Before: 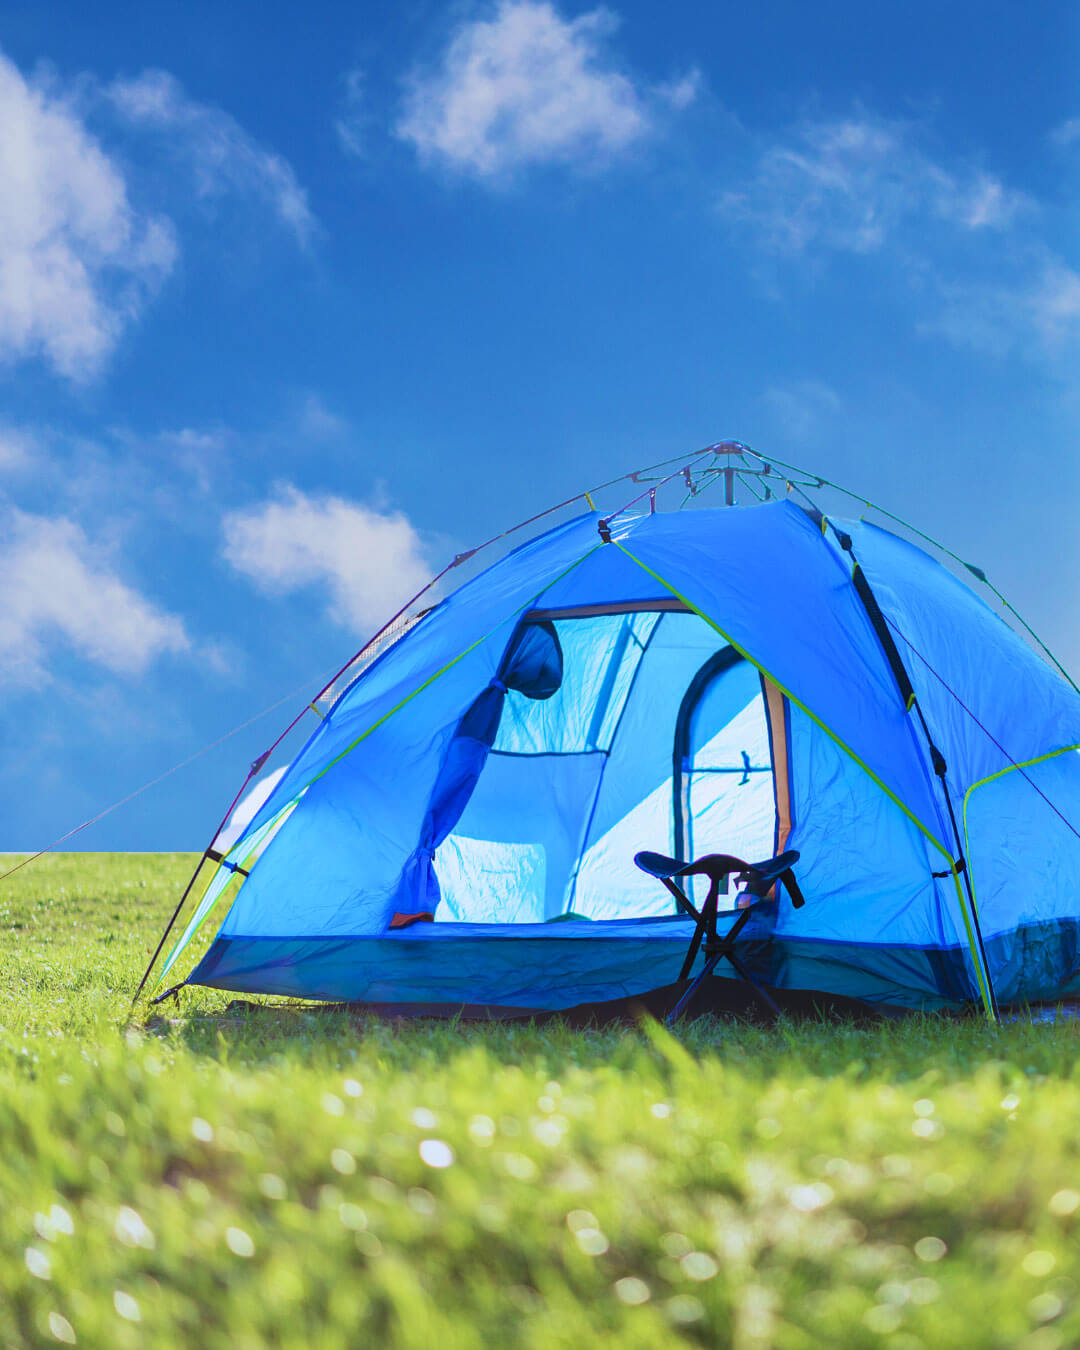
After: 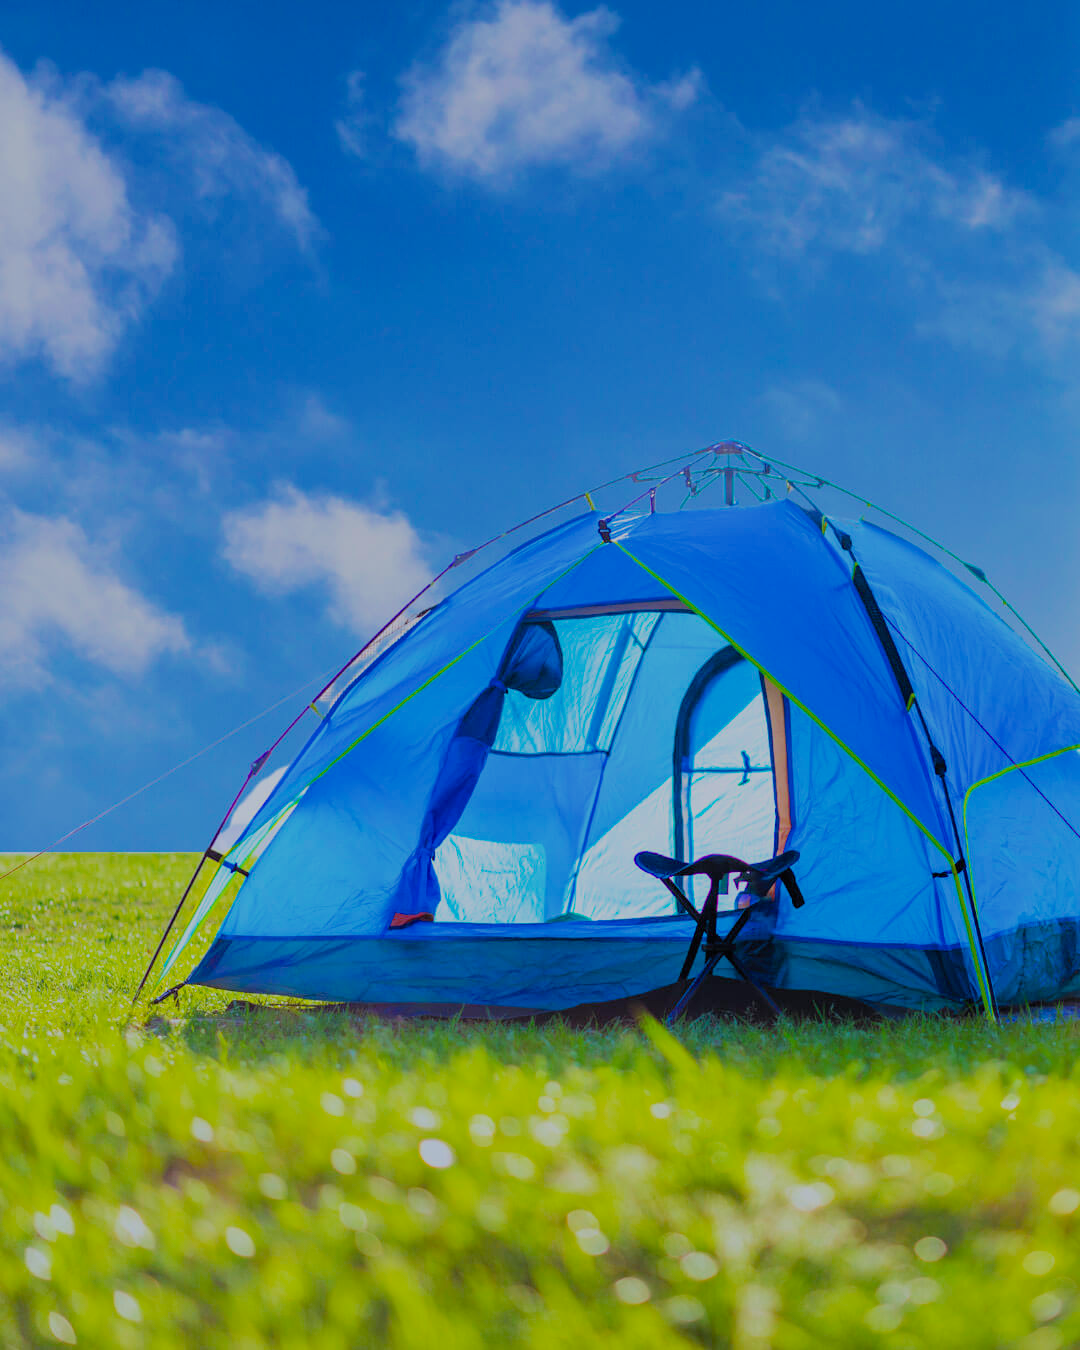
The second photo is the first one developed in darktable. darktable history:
filmic rgb: black relative exposure -6.61 EV, white relative exposure 4.74 EV, hardness 3.11, contrast 0.801
color balance rgb: perceptual saturation grading › global saturation 30.967%, global vibrance 20%
